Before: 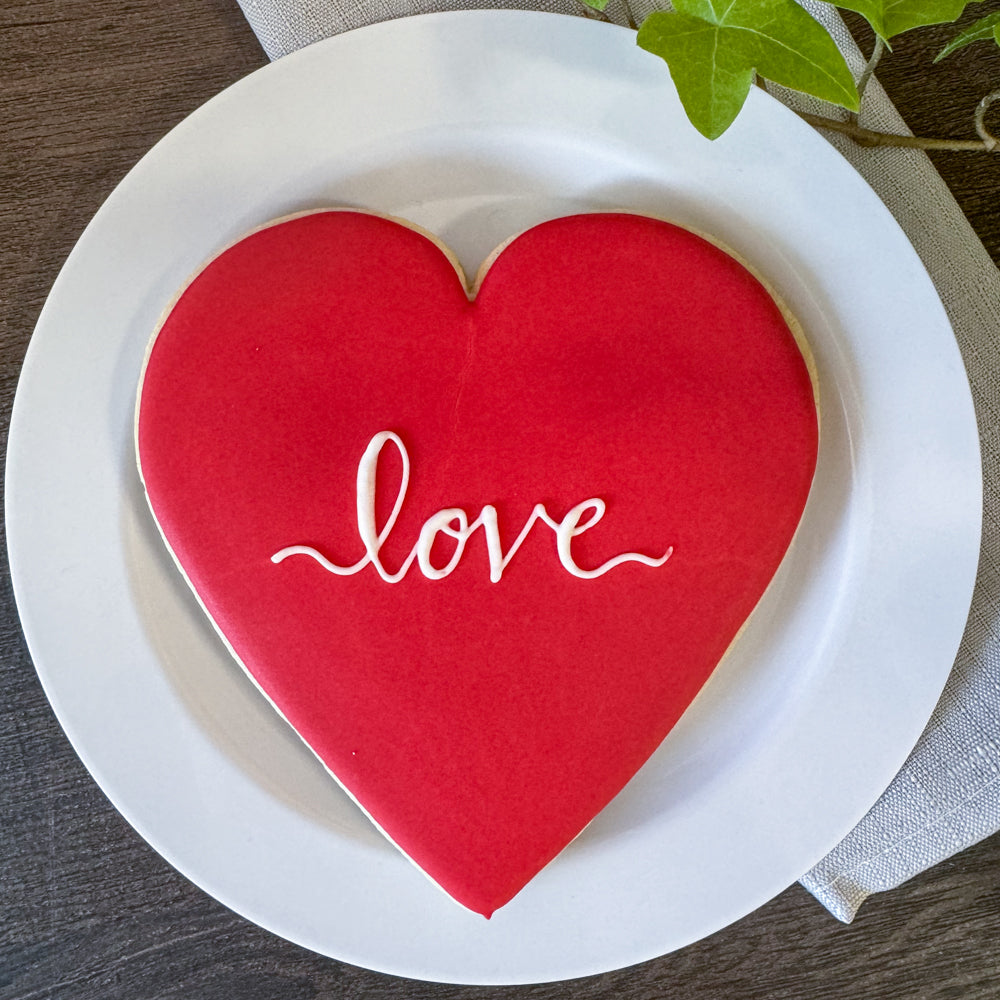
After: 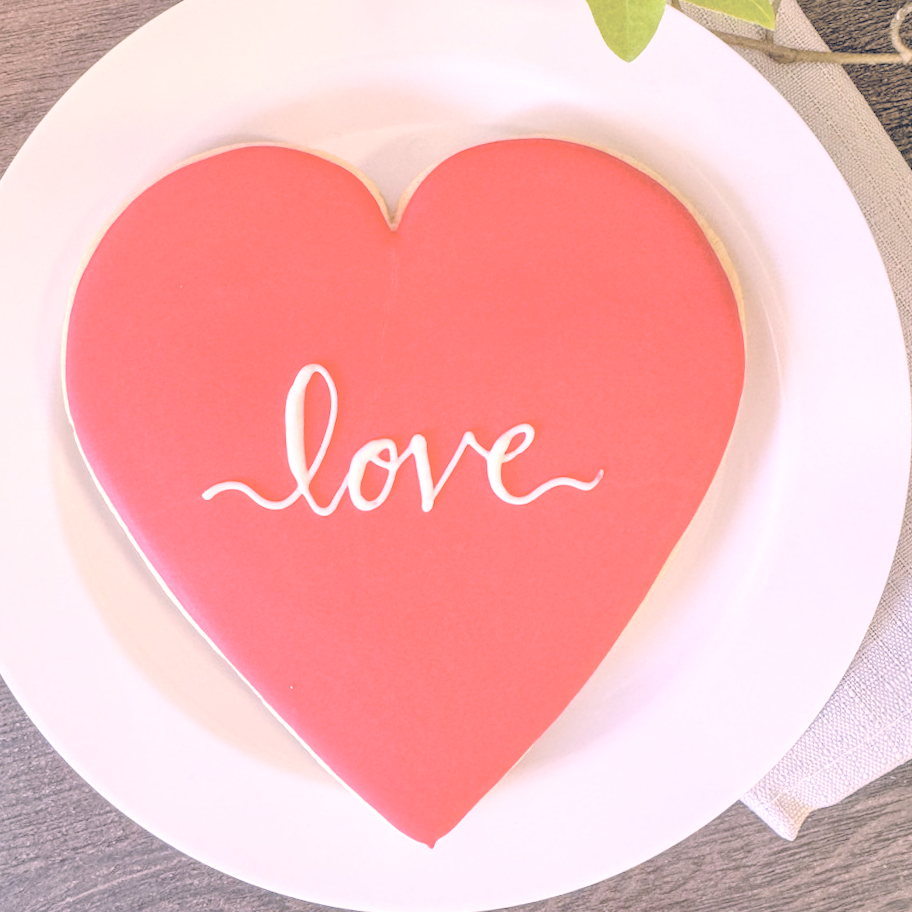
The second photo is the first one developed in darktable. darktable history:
crop and rotate: angle 1.96°, left 5.673%, top 5.673%
color correction: highlights a* 14.46, highlights b* 5.85, shadows a* -5.53, shadows b* -15.24, saturation 0.85
contrast brightness saturation: brightness 1
local contrast: detail 130%
